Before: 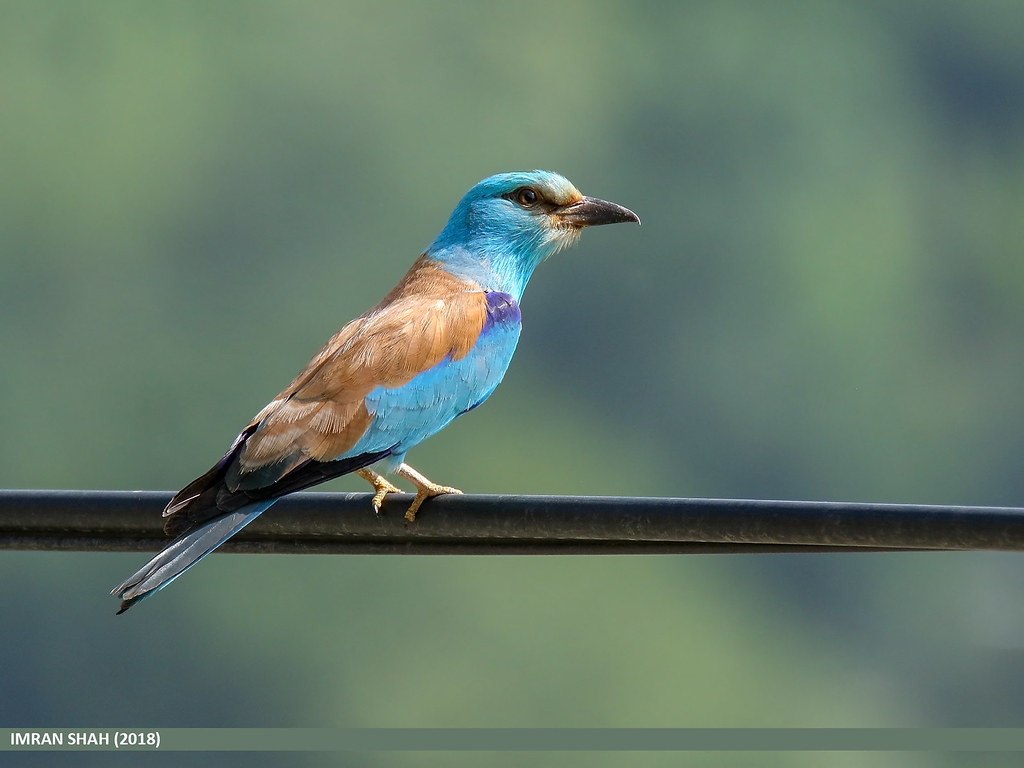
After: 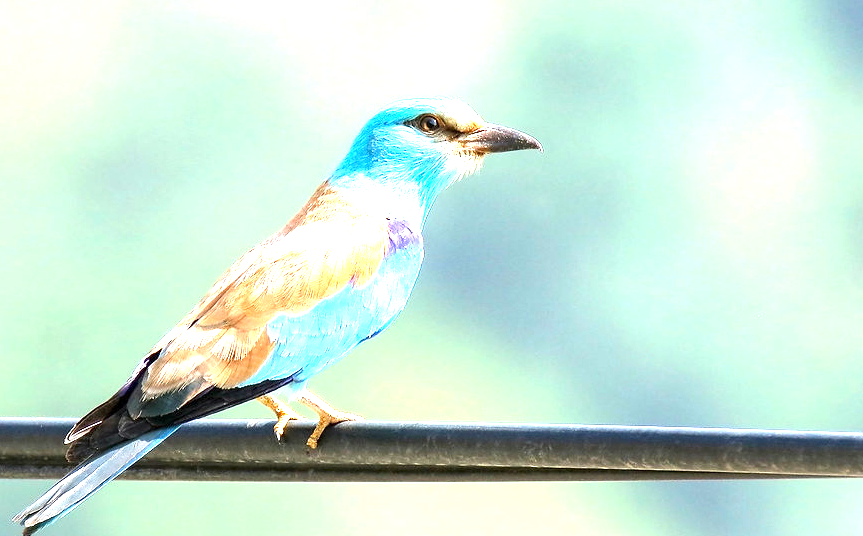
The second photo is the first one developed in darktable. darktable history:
exposure: exposure 1.994 EV, compensate highlight preservation false
tone equalizer: -8 EV -0.446 EV, -7 EV -0.425 EV, -6 EV -0.356 EV, -5 EV -0.237 EV, -3 EV 0.216 EV, -2 EV 0.307 EV, -1 EV 0.384 EV, +0 EV 0.426 EV
crop and rotate: left 9.637%, top 9.613%, right 6.02%, bottom 20.469%
